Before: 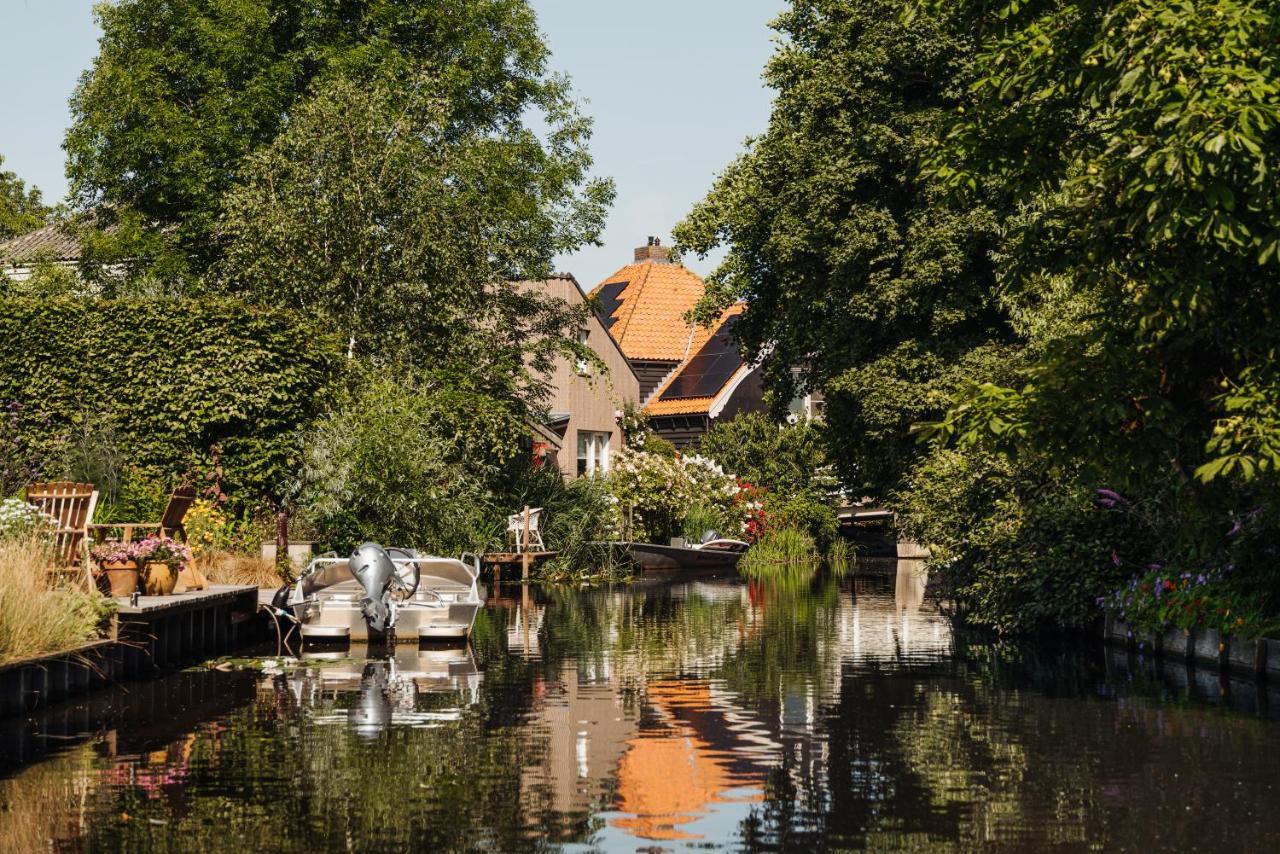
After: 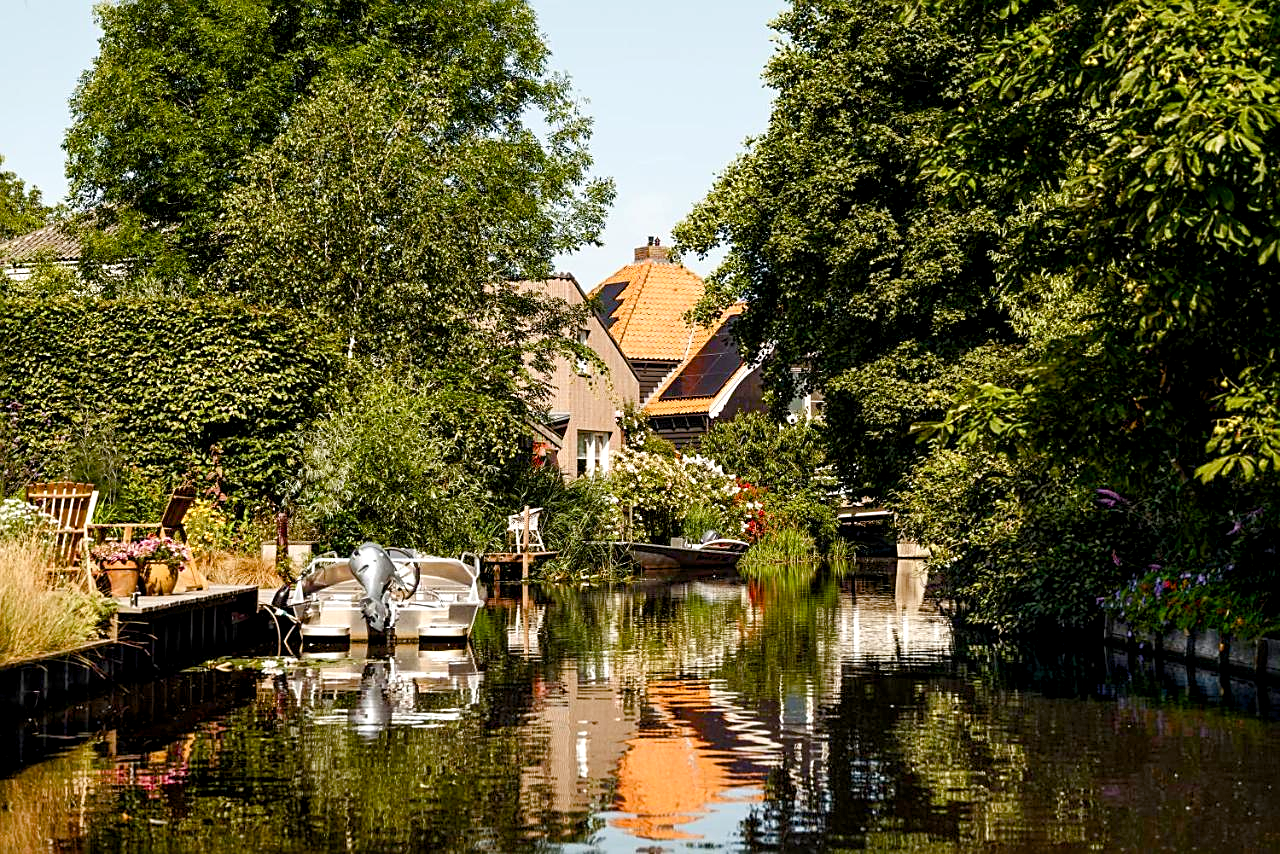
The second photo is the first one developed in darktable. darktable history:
exposure: black level correction 0.005, exposure 0.417 EV, compensate highlight preservation false
sharpen: on, module defaults
color balance rgb: perceptual saturation grading › global saturation 20%, perceptual saturation grading › highlights -25%, perceptual saturation grading › shadows 50%
